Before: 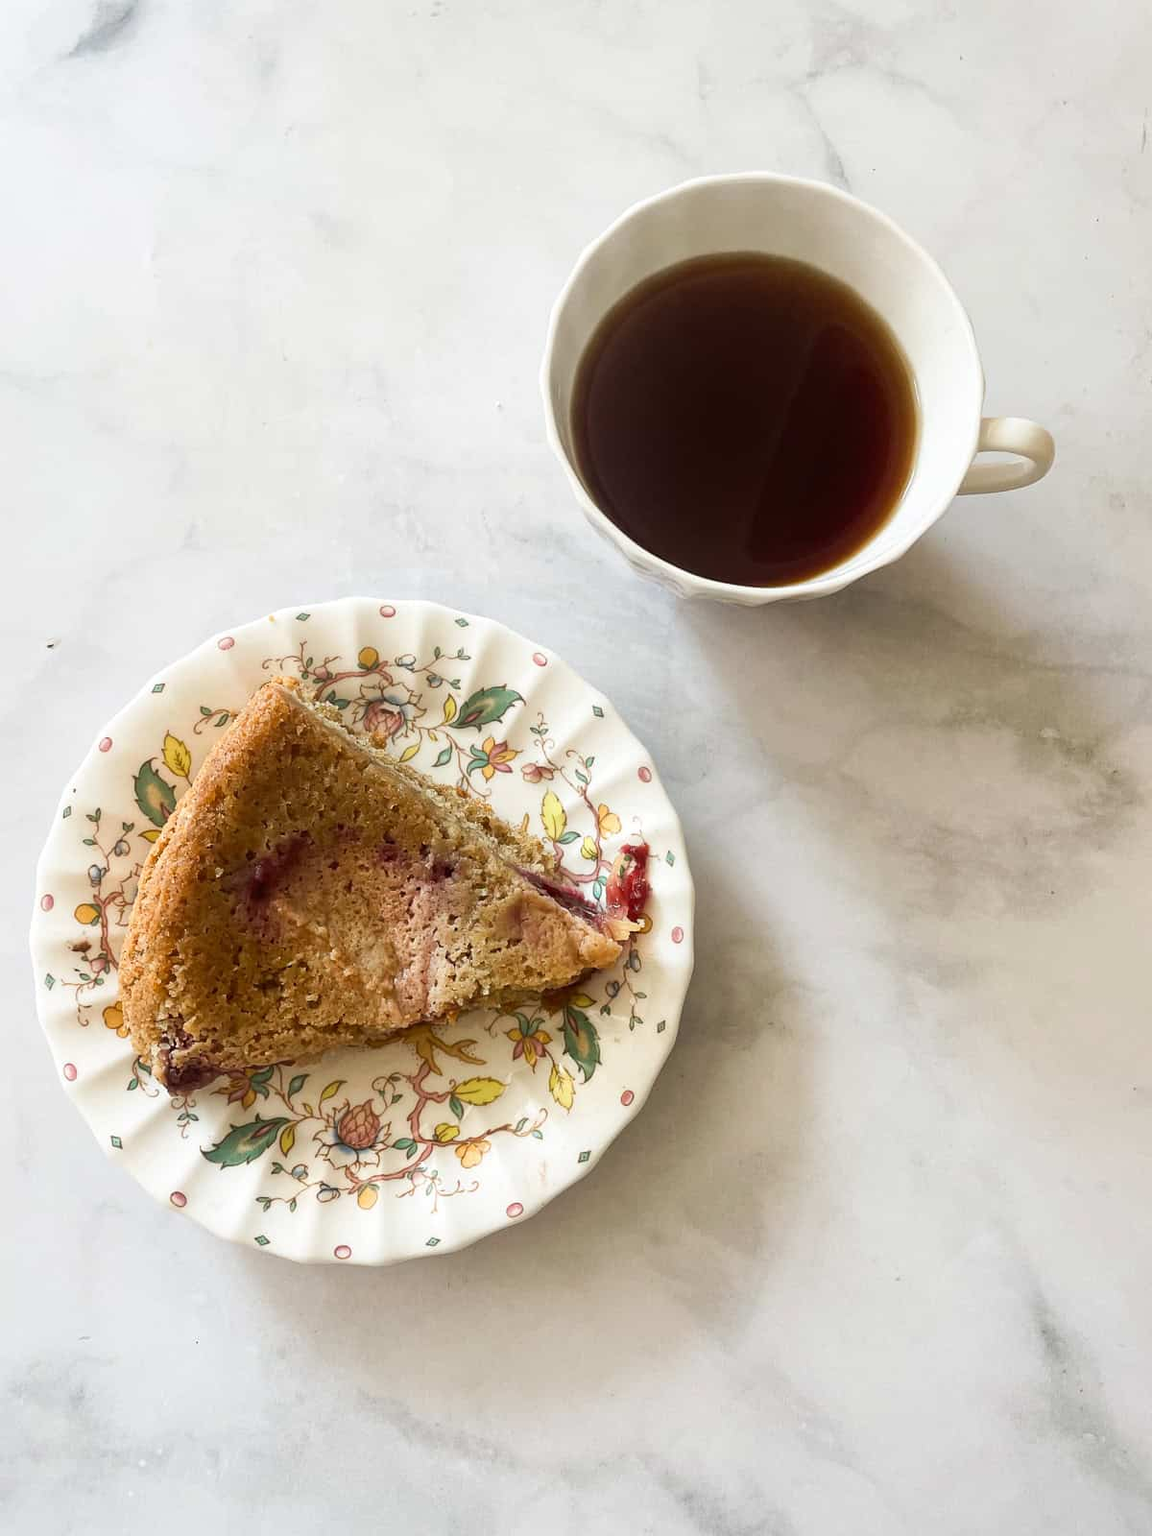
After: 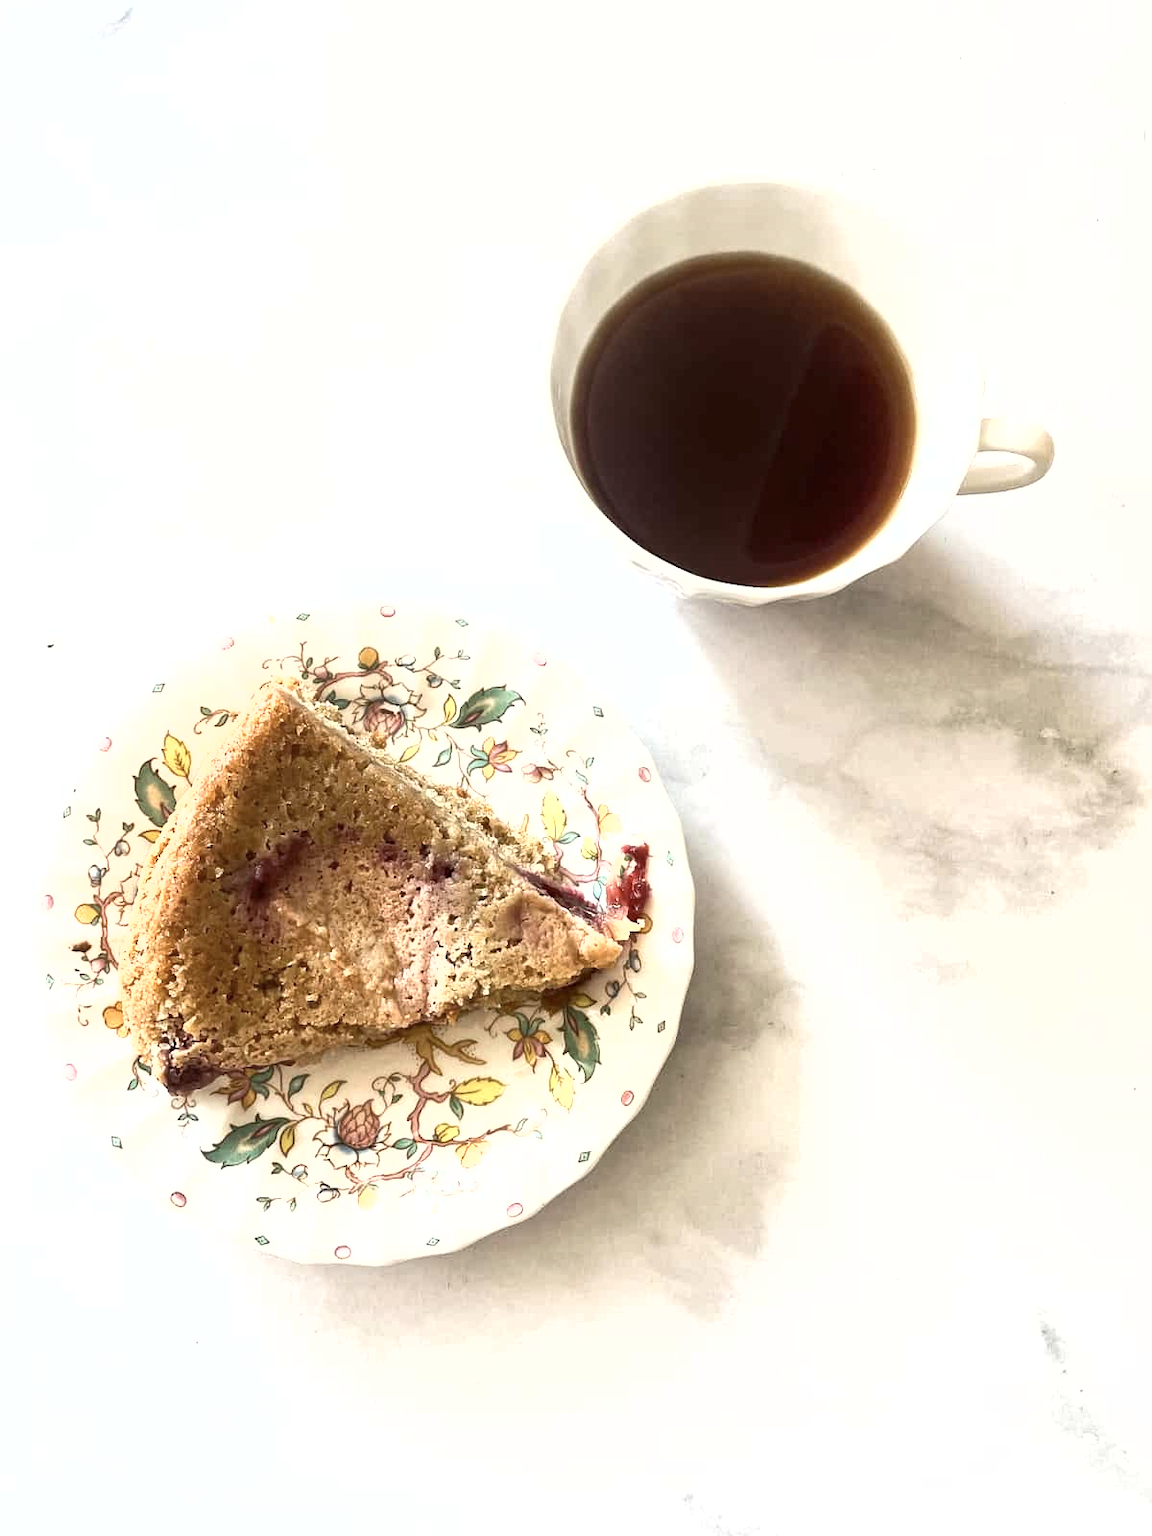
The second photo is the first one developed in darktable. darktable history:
exposure: black level correction 0.001, exposure 1 EV, compensate highlight preservation false
shadows and highlights: shadows 29.61, highlights -30.47, low approximation 0.01, soften with gaussian
base curve: curves: ch0 [(0, 0) (0.472, 0.455) (1, 1)], preserve colors none
contrast brightness saturation: contrast 0.1, saturation -0.3
